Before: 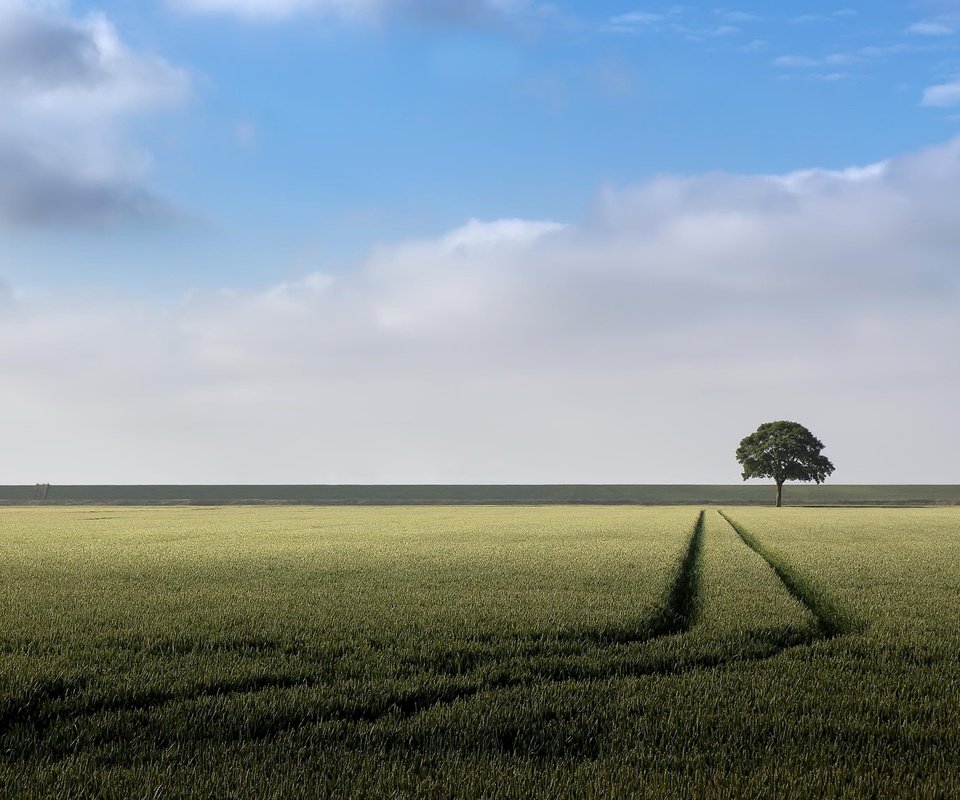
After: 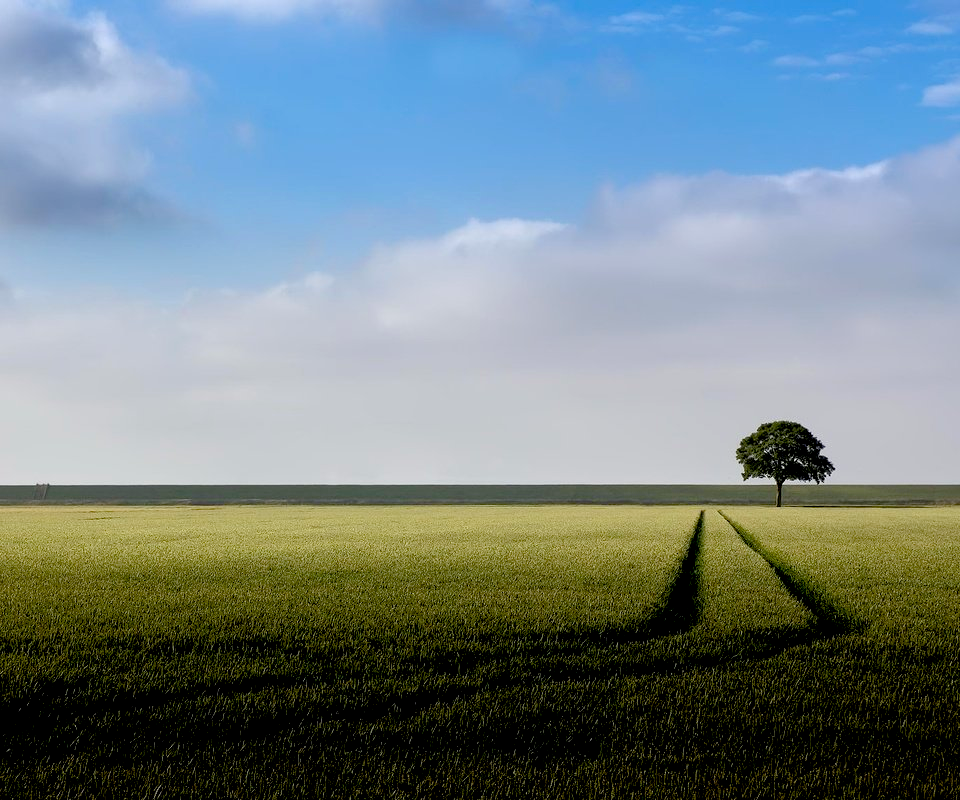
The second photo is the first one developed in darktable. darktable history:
exposure: black level correction 0.03, exposure -0.073 EV, compensate highlight preservation false
color balance rgb: perceptual saturation grading › global saturation 20%, perceptual saturation grading › highlights -24.755%, perceptual saturation grading › shadows 24.073%, global vibrance 20%
